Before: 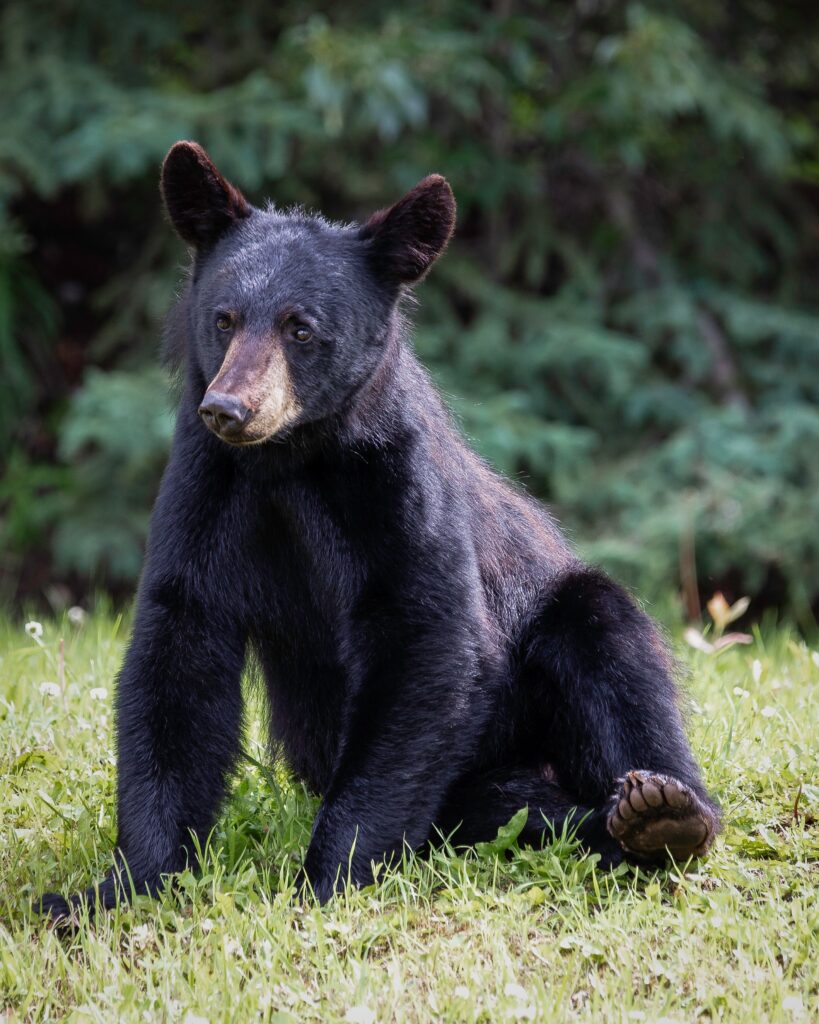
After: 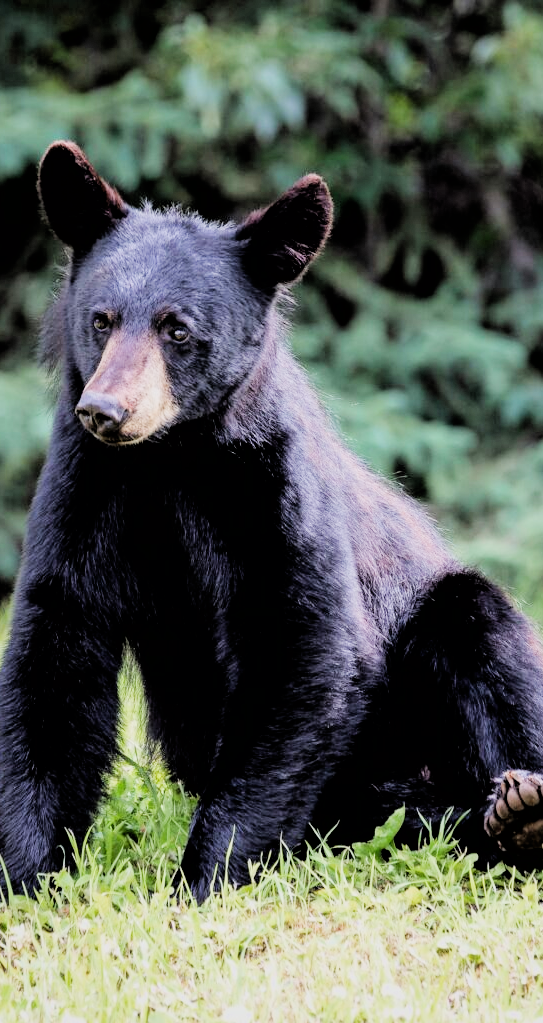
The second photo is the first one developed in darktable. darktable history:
crop and rotate: left 15.139%, right 18.471%
filmic rgb: black relative exposure -3.17 EV, white relative exposure 7.02 EV, hardness 1.48, contrast 1.353
exposure: black level correction 0, exposure 1.277 EV, compensate exposure bias true, compensate highlight preservation false
